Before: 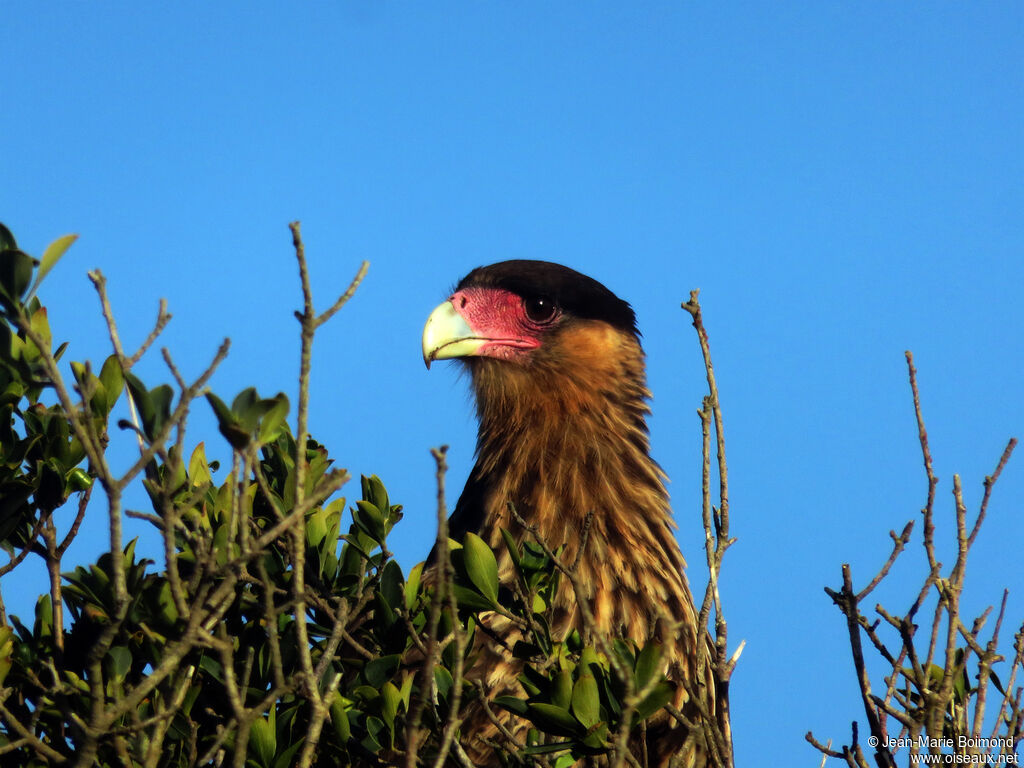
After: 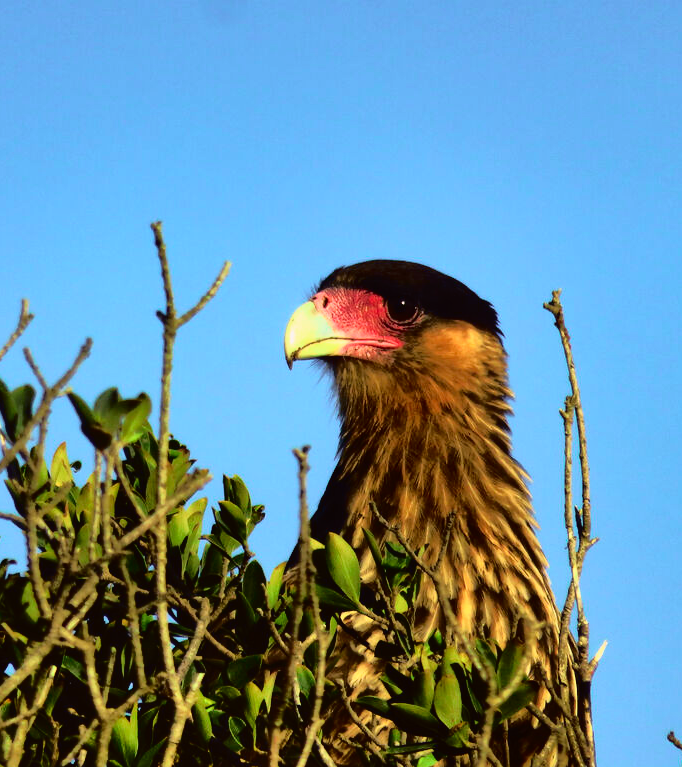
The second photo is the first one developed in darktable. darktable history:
tone curve: curves: ch0 [(0, 0.015) (0.091, 0.055) (0.184, 0.159) (0.304, 0.382) (0.492, 0.579) (0.628, 0.755) (0.832, 0.932) (0.984, 0.963)]; ch1 [(0, 0) (0.34, 0.235) (0.493, 0.5) (0.554, 0.56) (0.764, 0.815) (1, 1)]; ch2 [(0, 0) (0.44, 0.458) (0.476, 0.477) (0.542, 0.586) (0.674, 0.724) (1, 1)], color space Lab, independent channels, preserve colors none
crop and rotate: left 13.537%, right 19.796%
shadows and highlights: shadows color adjustment 97.66%, soften with gaussian
